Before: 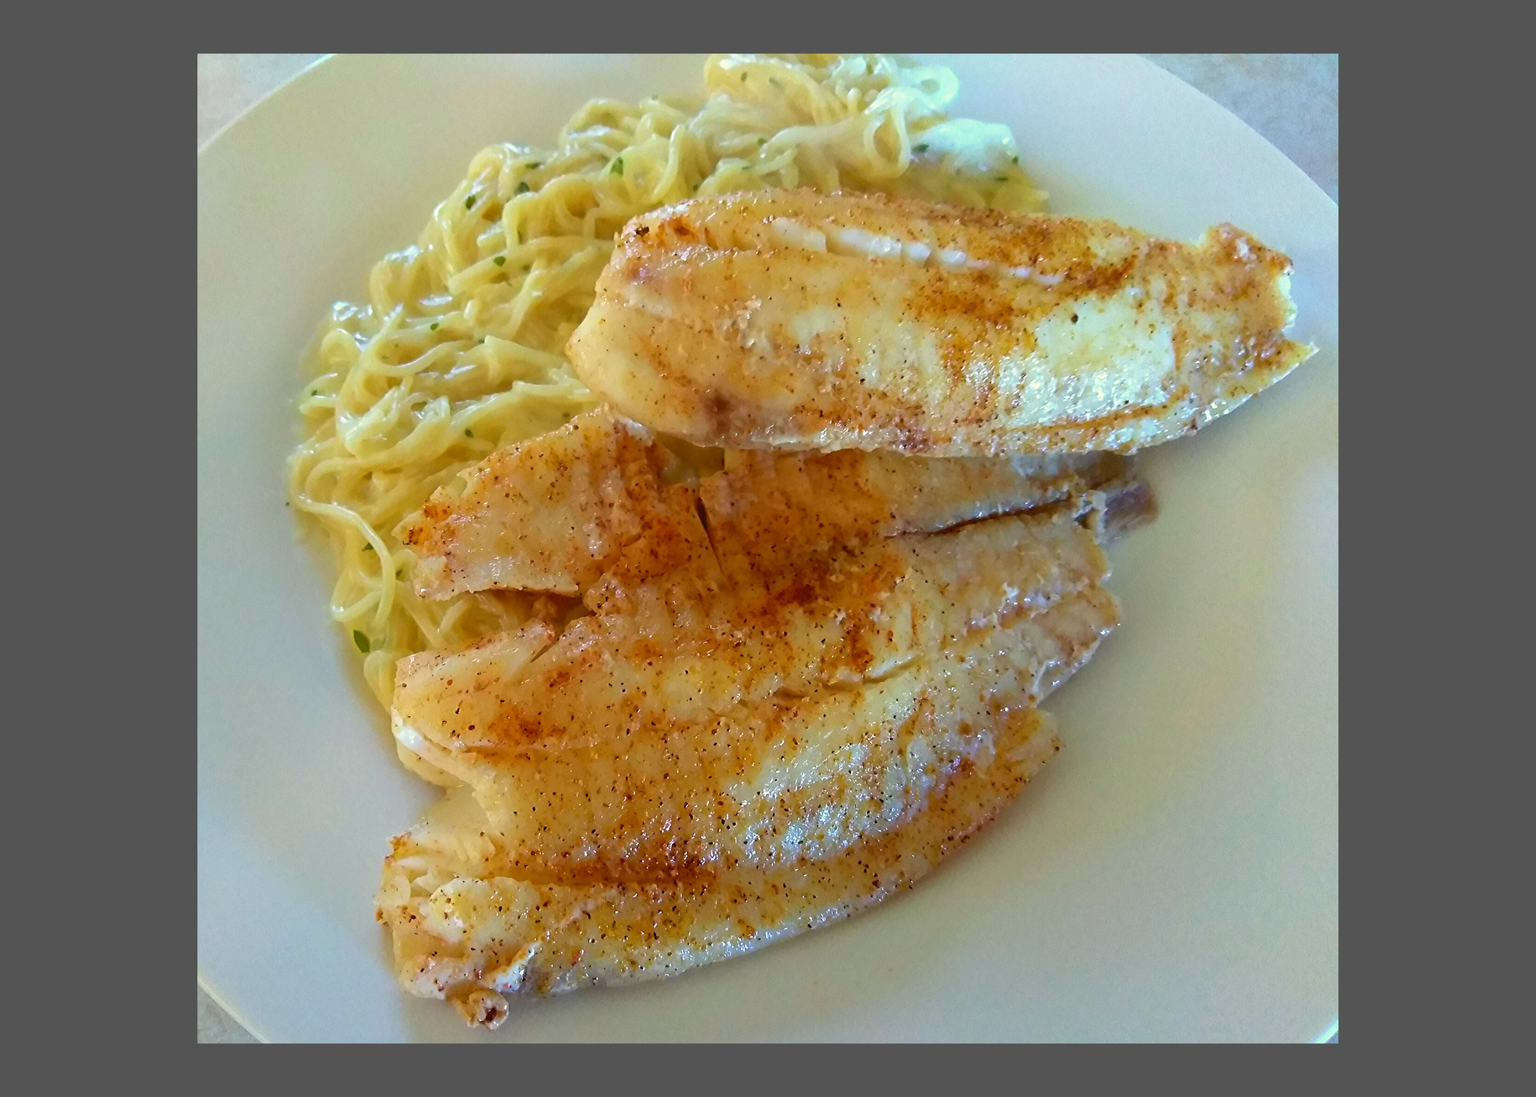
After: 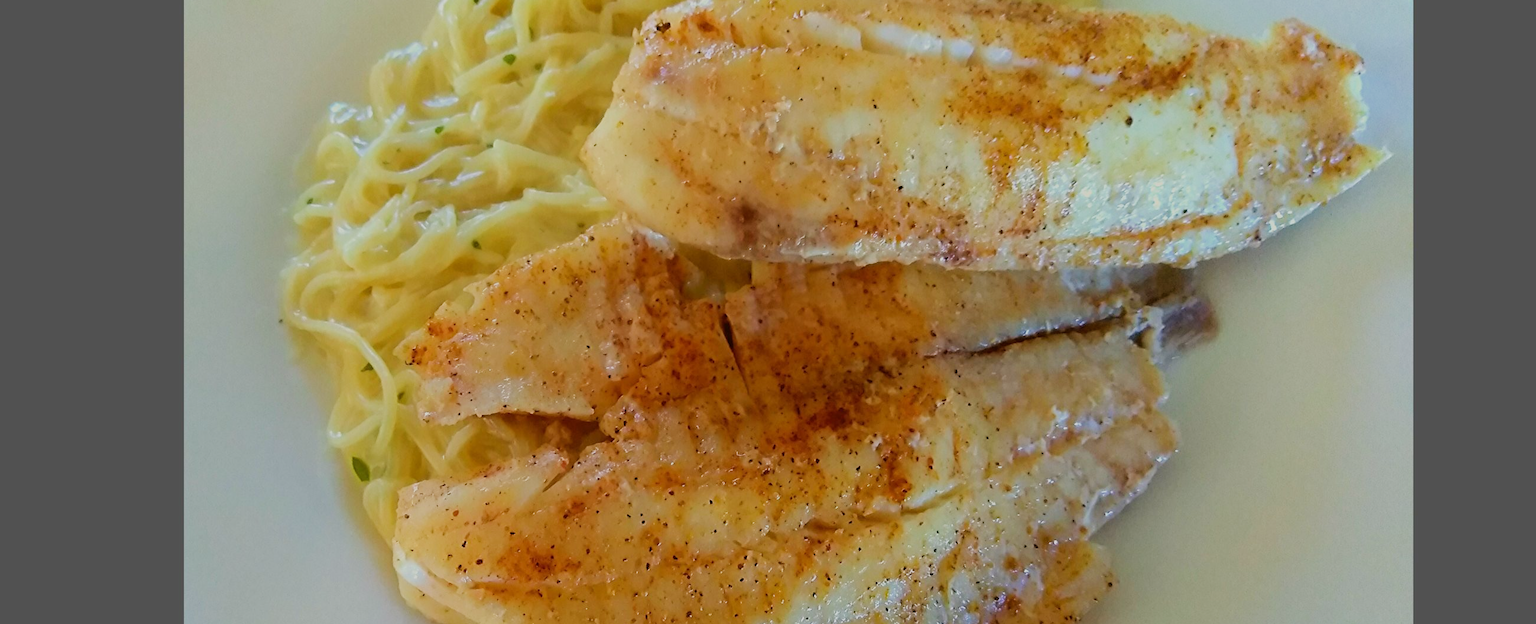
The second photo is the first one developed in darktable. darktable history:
crop: left 1.758%, top 18.836%, right 5.4%, bottom 28.267%
filmic rgb: black relative exposure -7.23 EV, white relative exposure 5.09 EV, hardness 3.21
